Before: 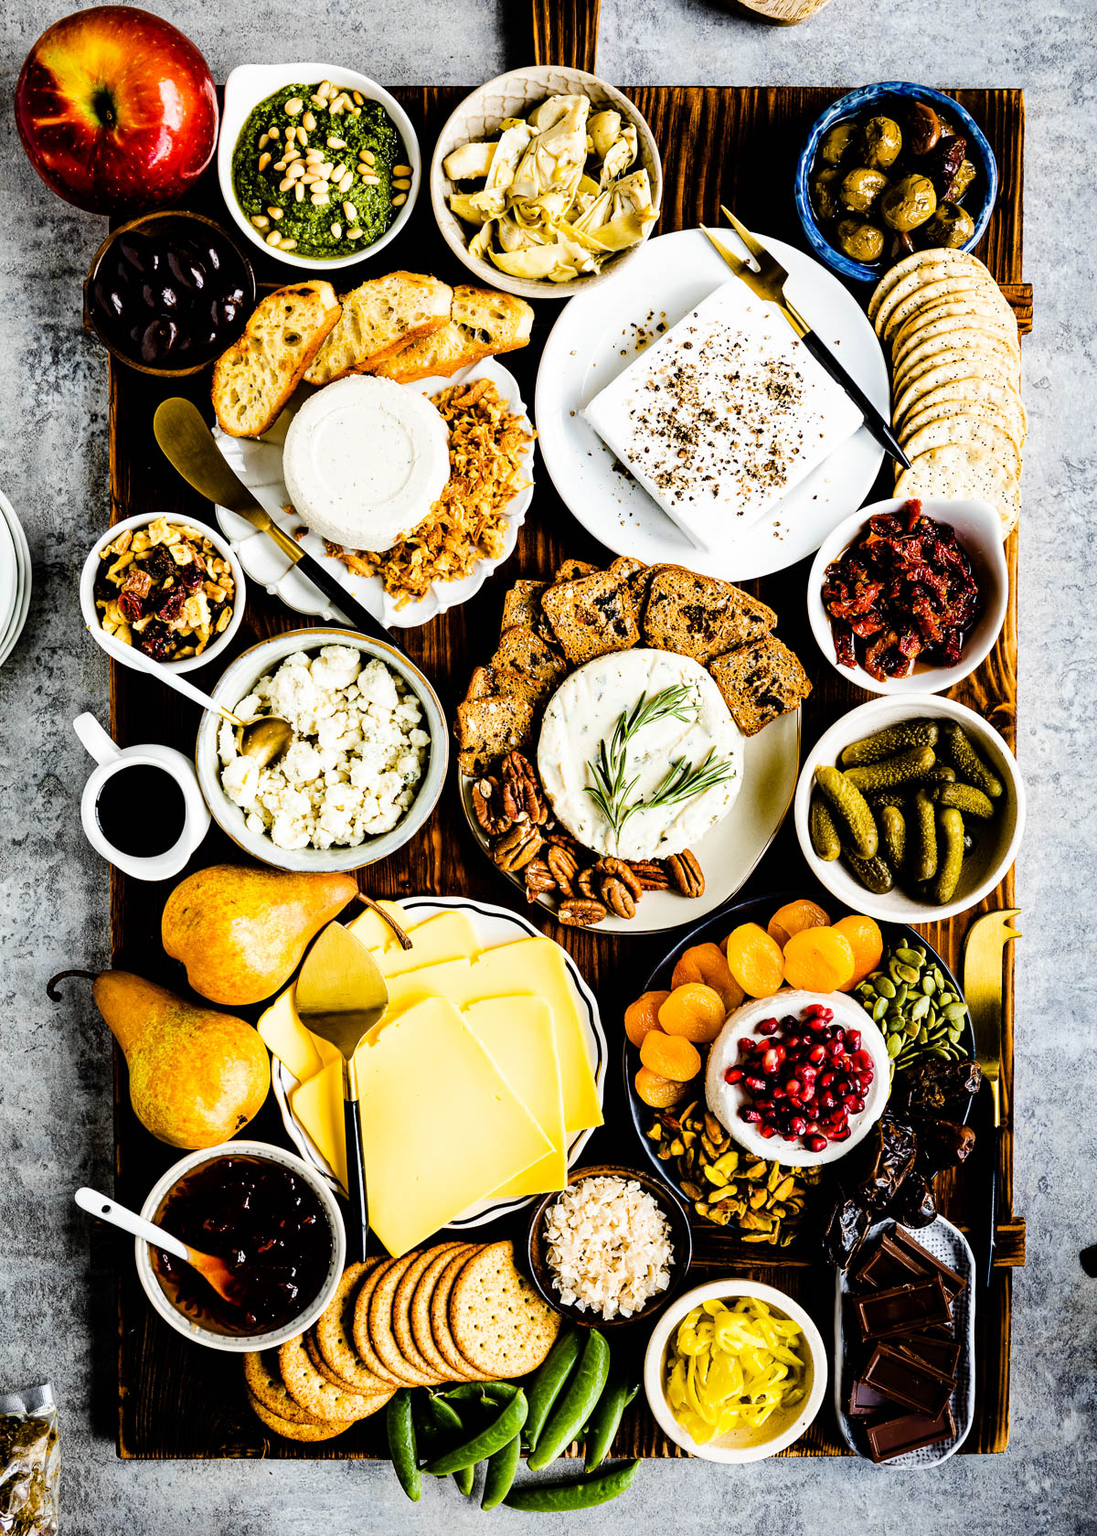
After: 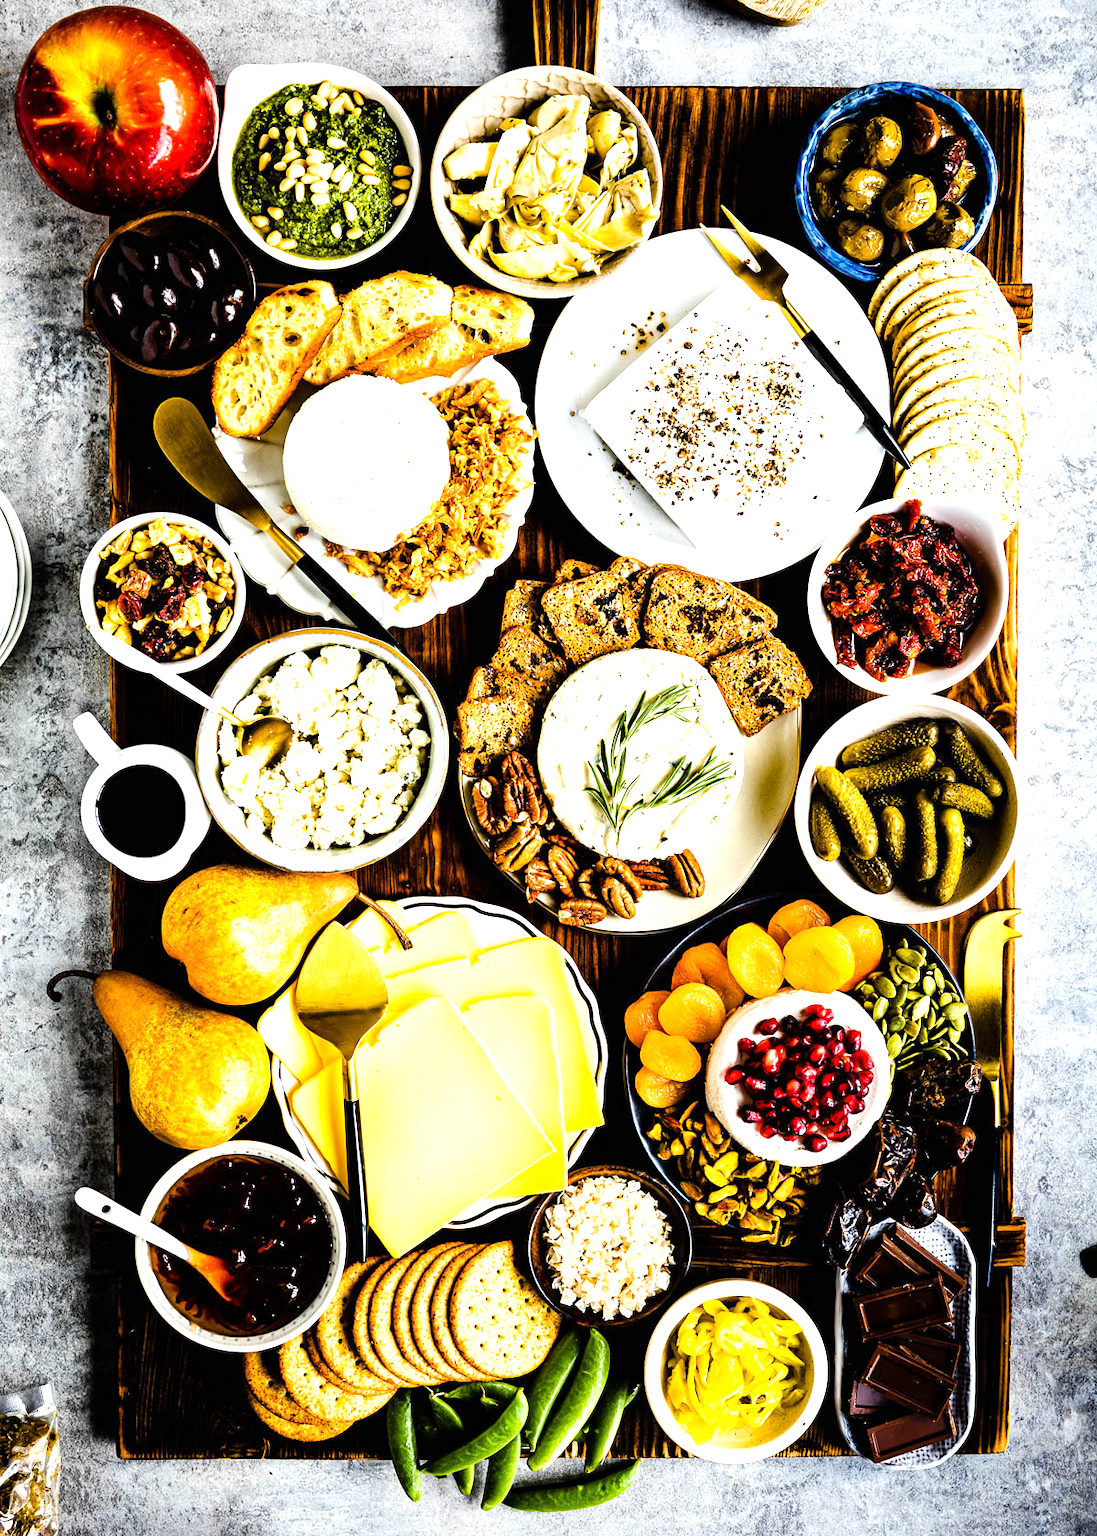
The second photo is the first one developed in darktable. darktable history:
tone equalizer: on, module defaults
exposure: exposure 0.607 EV, compensate highlight preservation false
